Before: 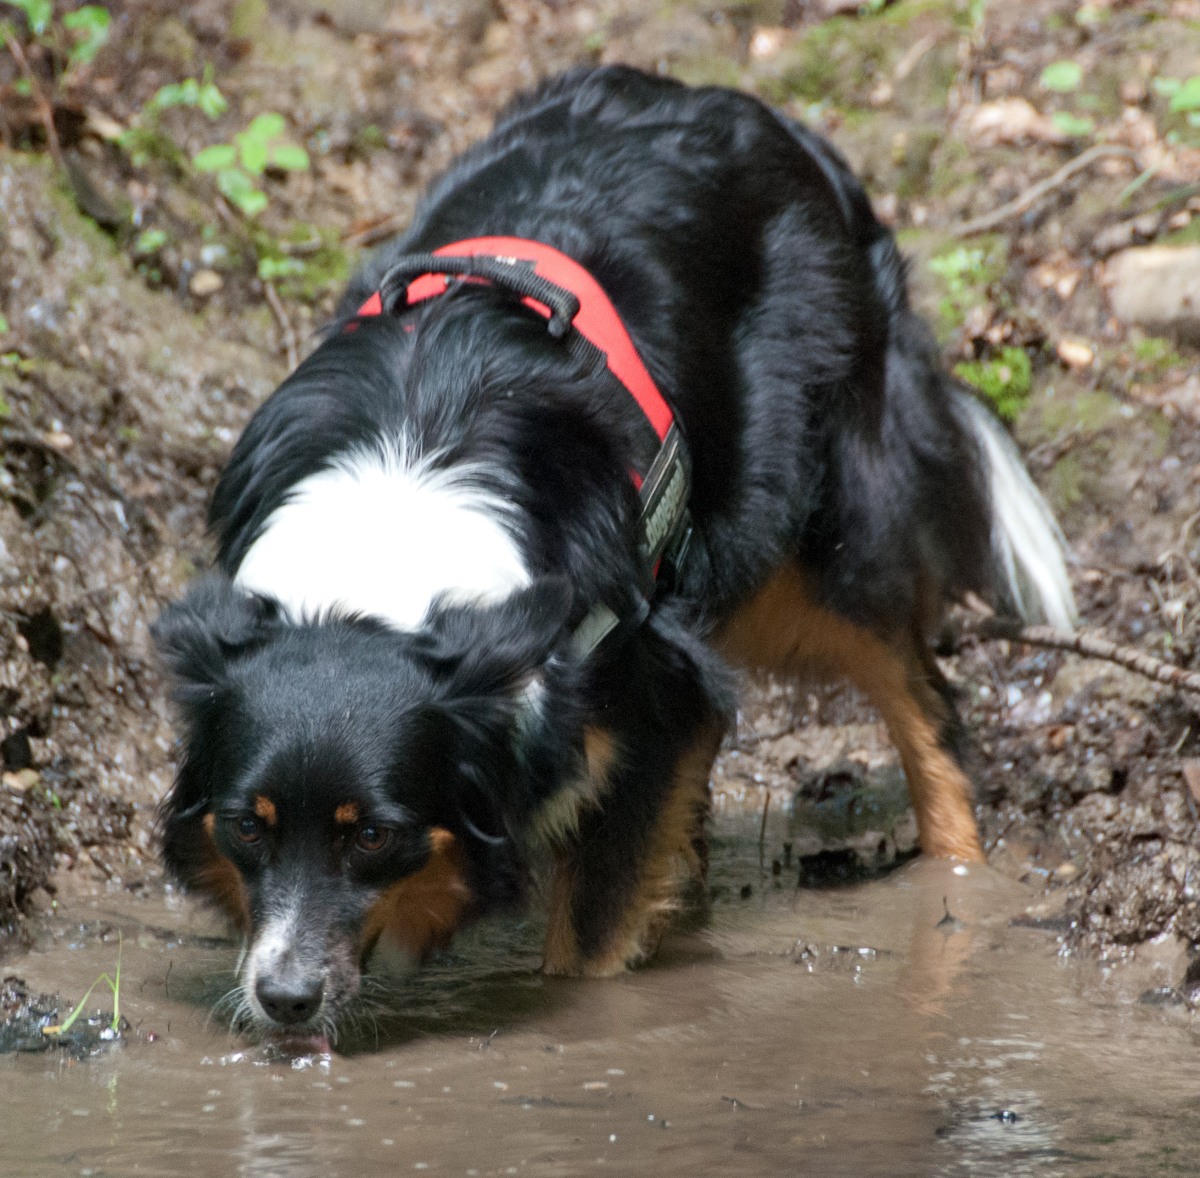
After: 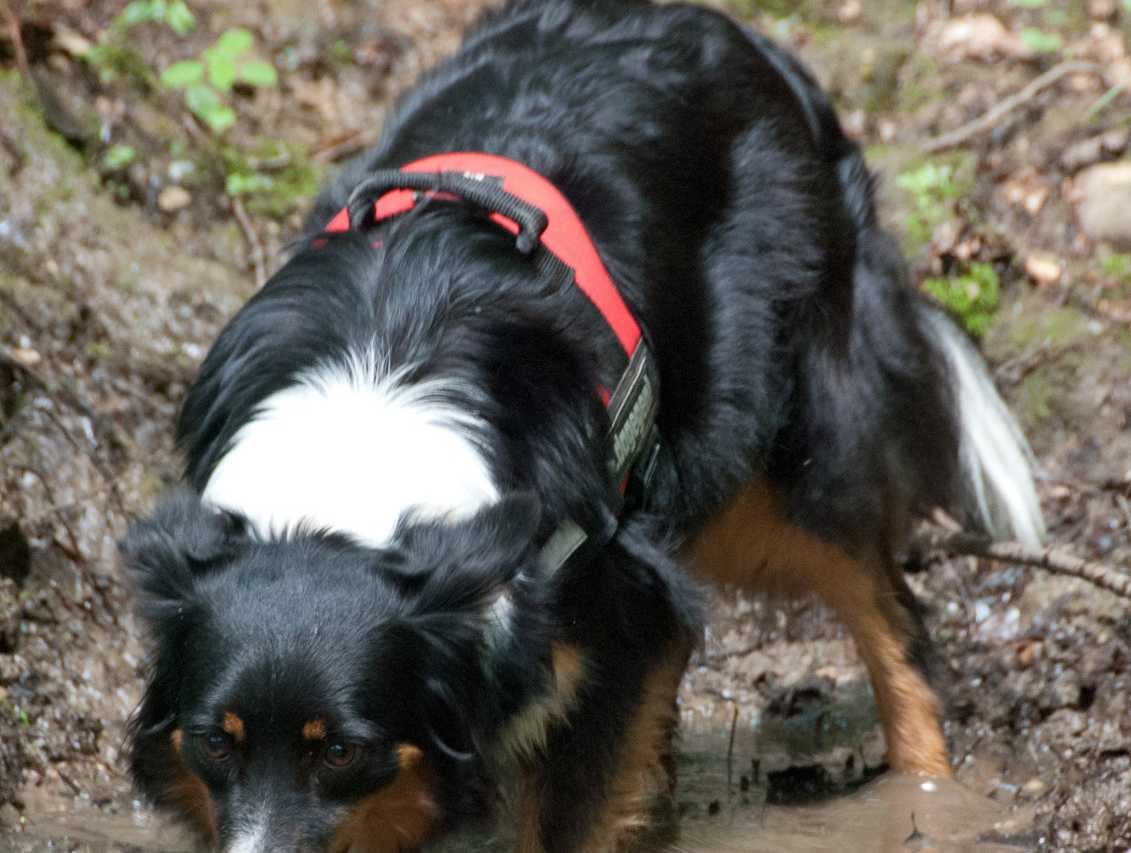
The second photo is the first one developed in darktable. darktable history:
crop: left 2.732%, top 7.214%, right 3.016%, bottom 20.367%
